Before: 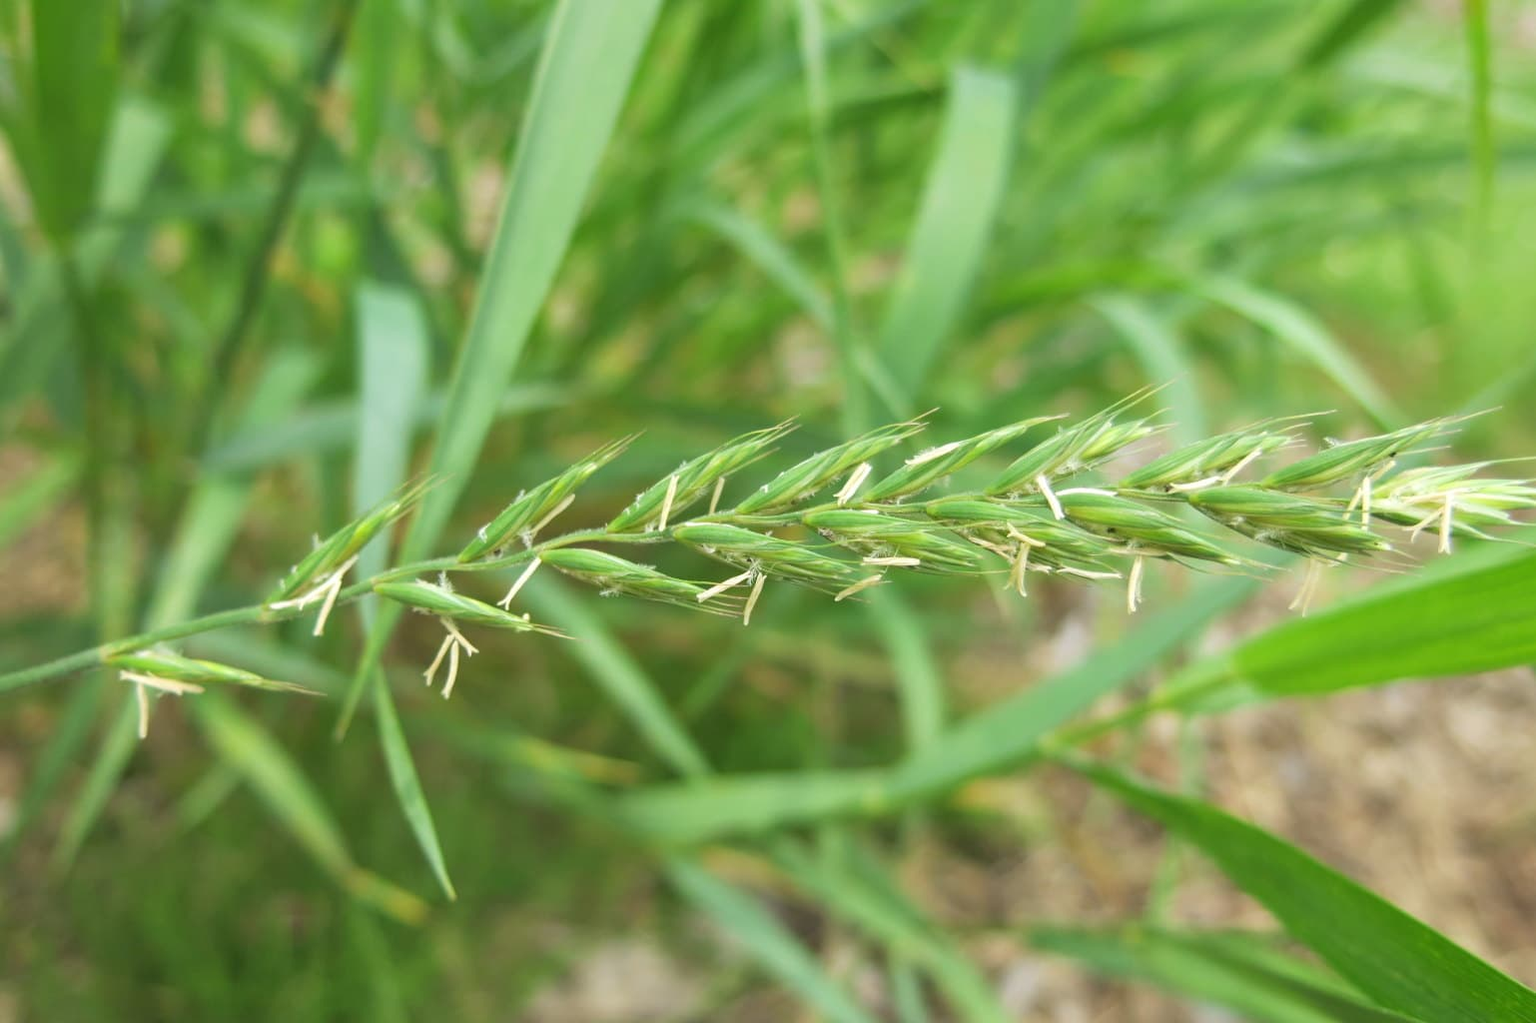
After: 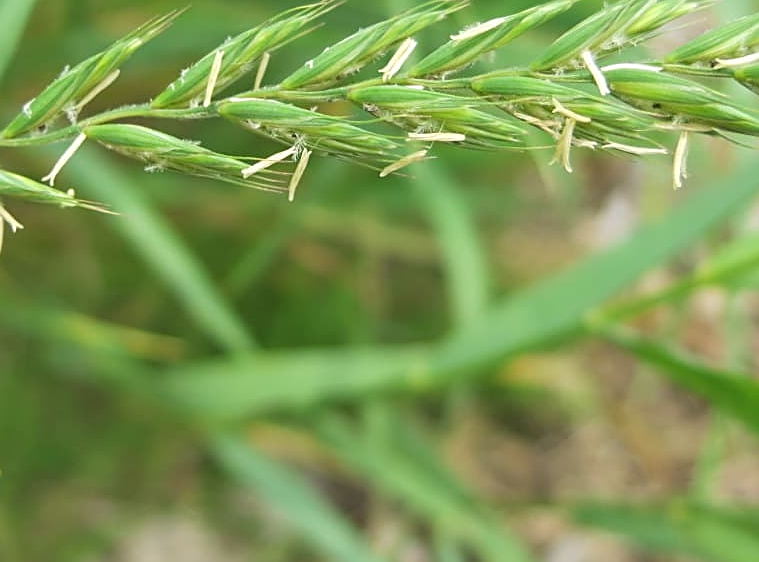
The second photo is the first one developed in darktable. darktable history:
crop: left 29.701%, top 41.518%, right 20.925%, bottom 3.515%
sharpen: on, module defaults
